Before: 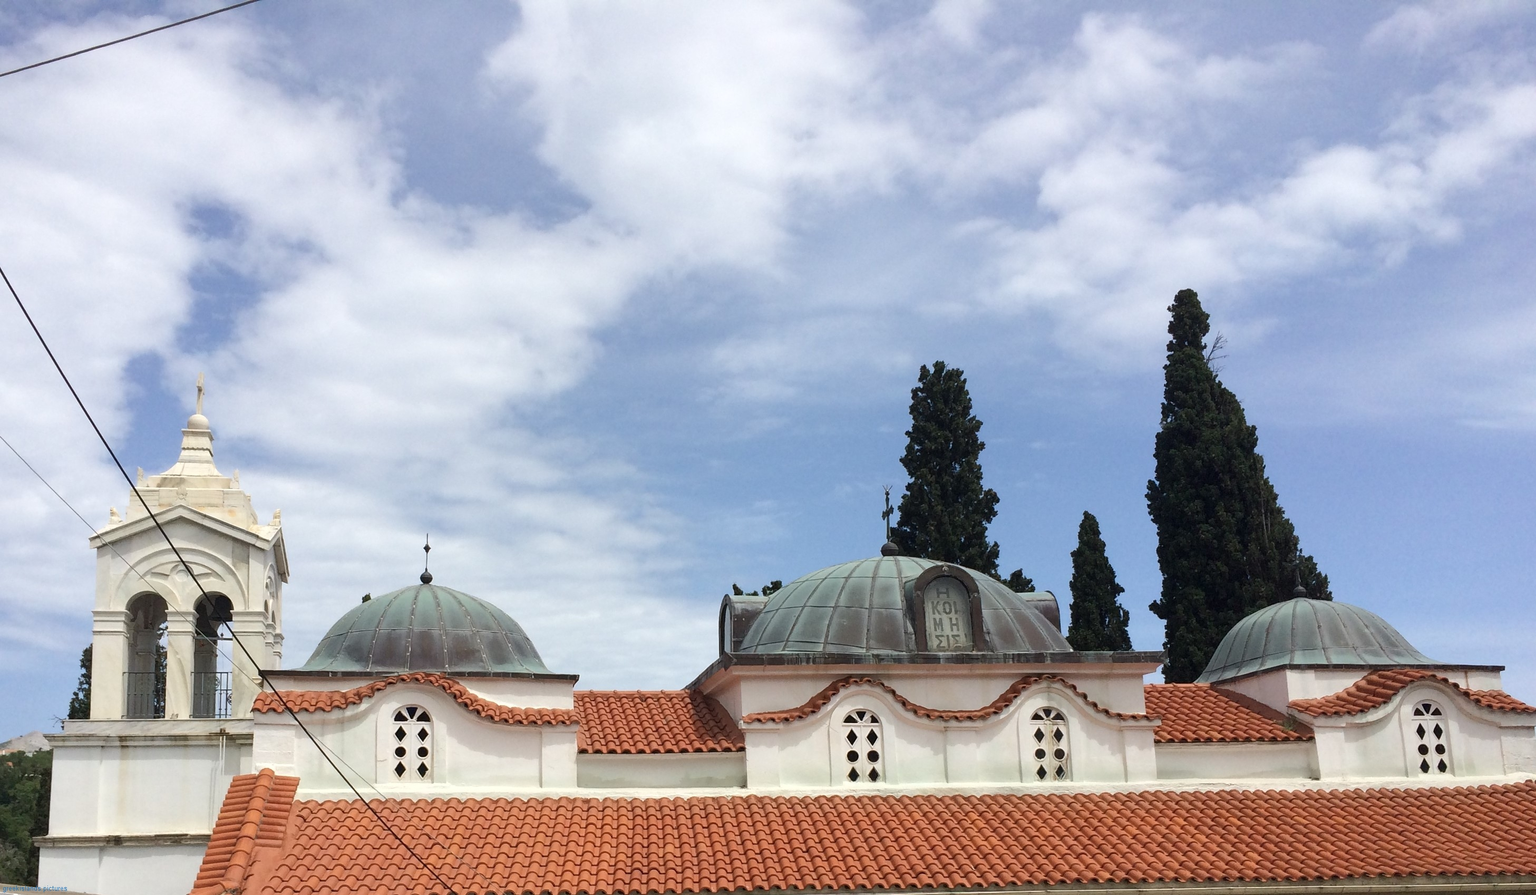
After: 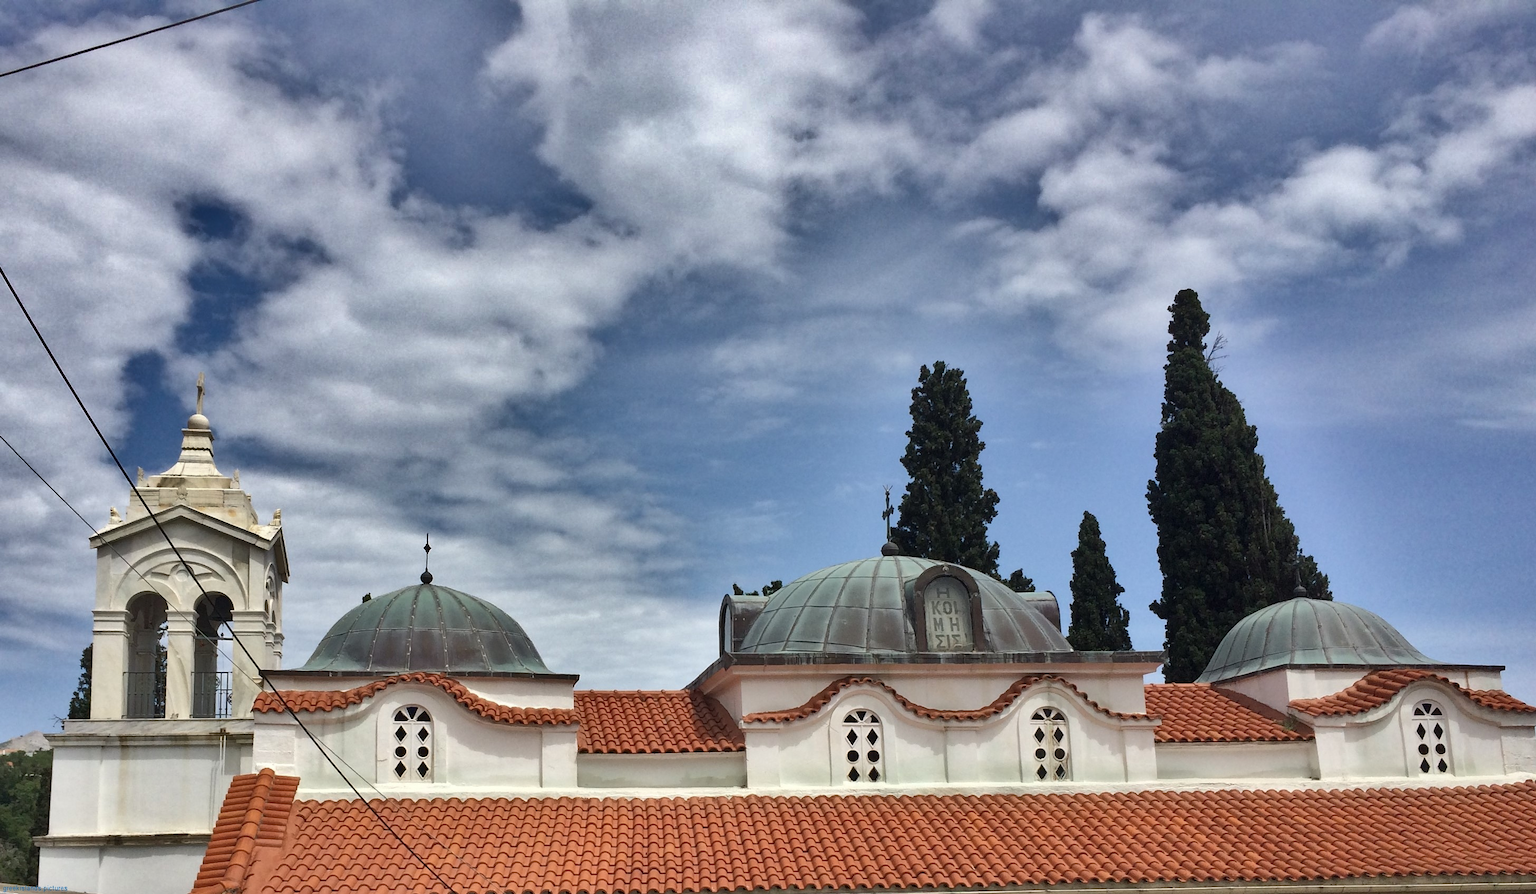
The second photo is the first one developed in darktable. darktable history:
shadows and highlights: shadows 24.18, highlights -79.53, soften with gaussian
